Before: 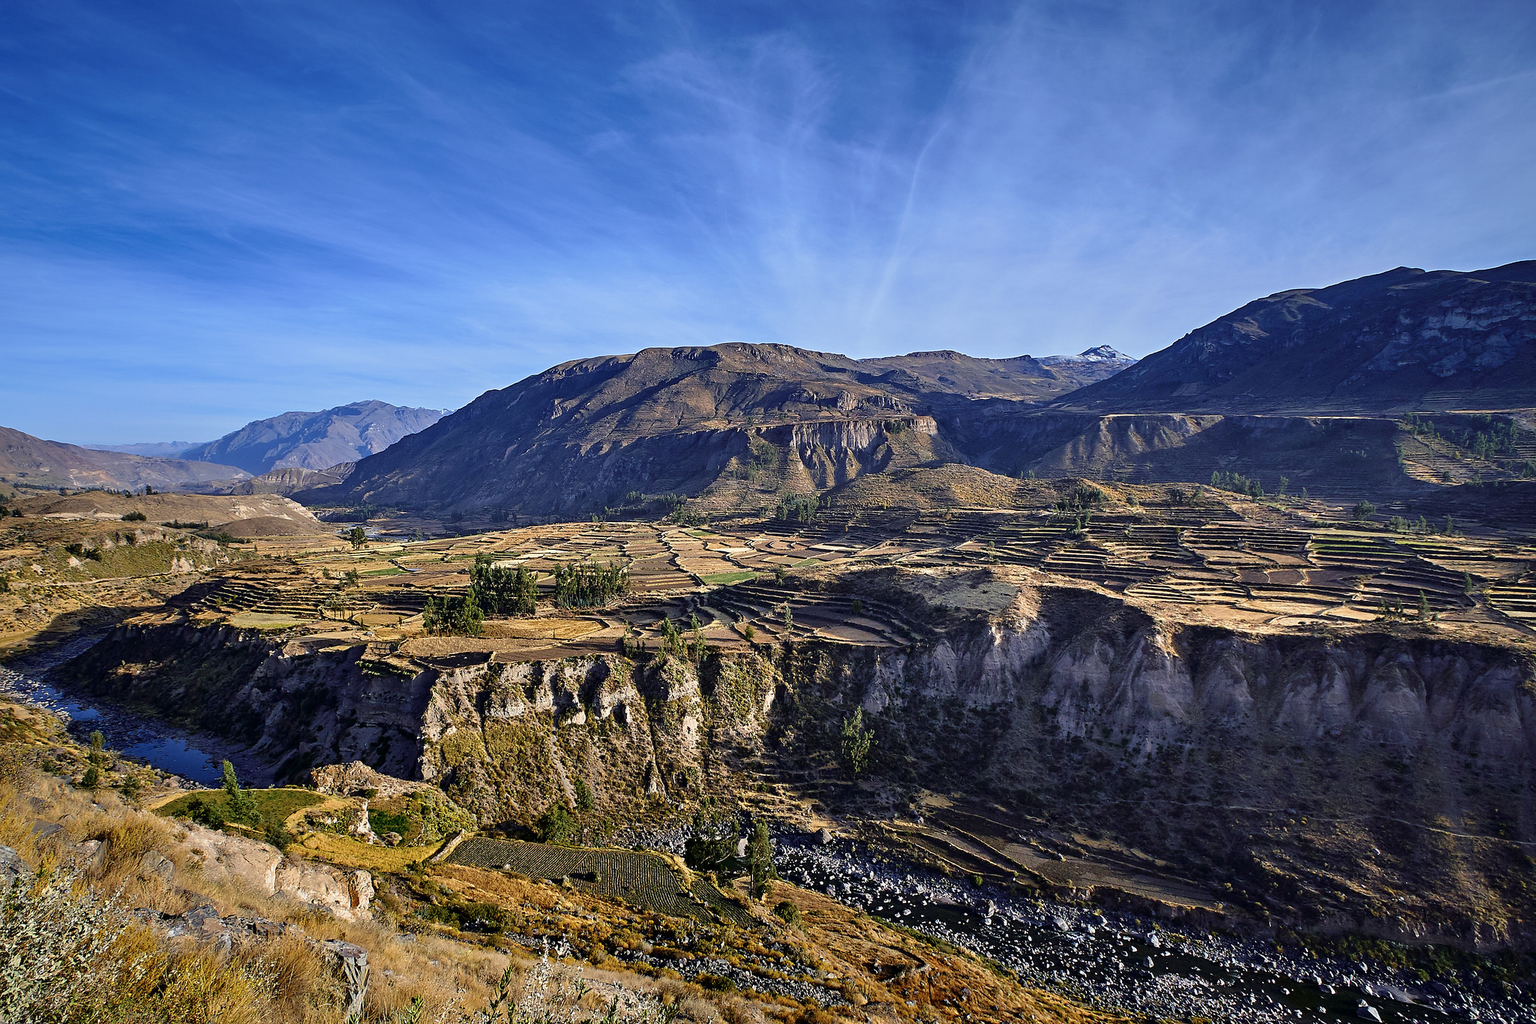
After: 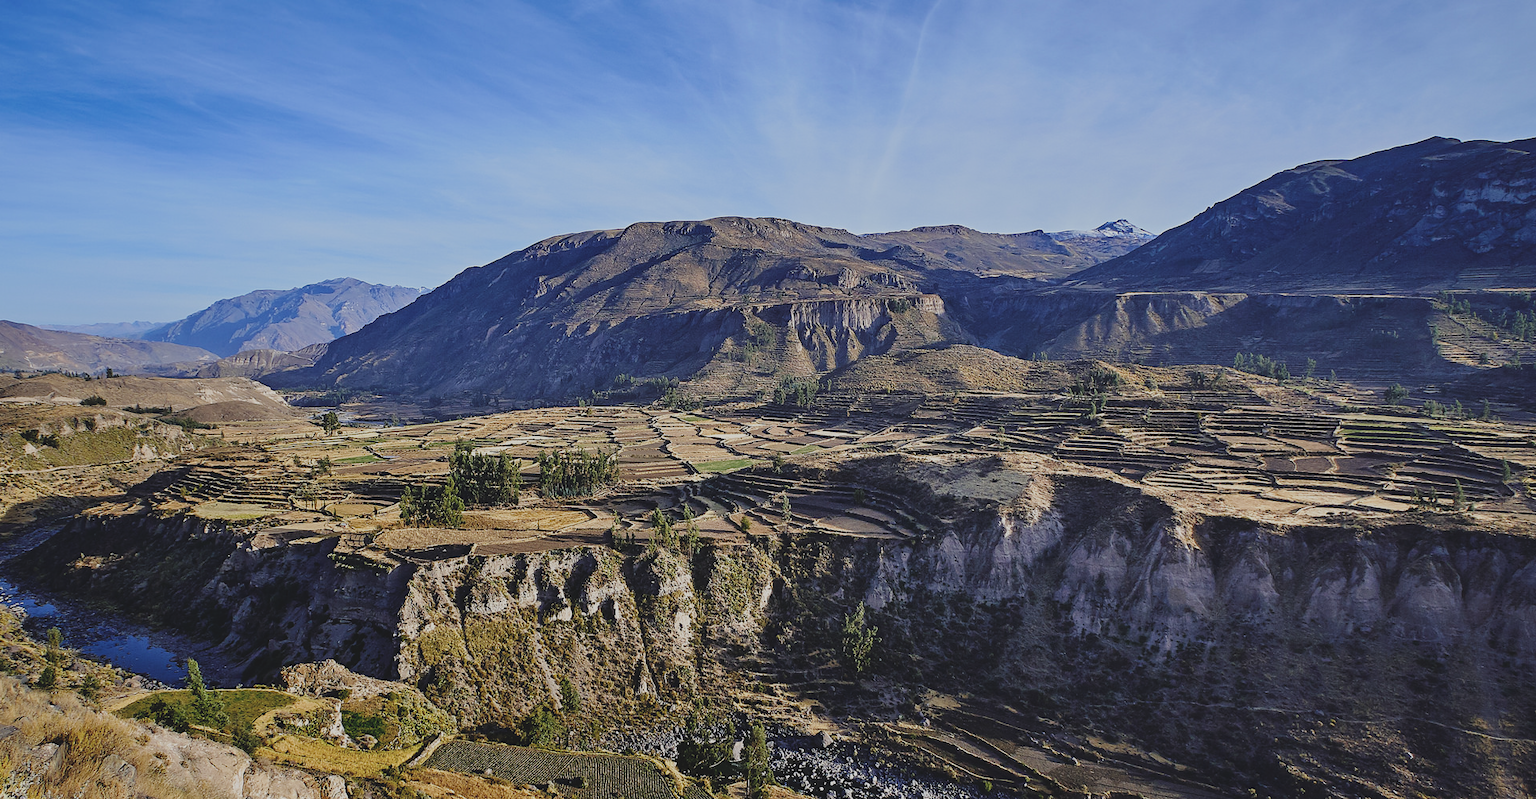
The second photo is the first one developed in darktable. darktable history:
color zones: curves: ch0 [(0.068, 0.464) (0.25, 0.5) (0.48, 0.508) (0.75, 0.536) (0.886, 0.476) (0.967, 0.456)]; ch1 [(0.066, 0.456) (0.25, 0.5) (0.616, 0.508) (0.746, 0.56) (0.934, 0.444)]
filmic rgb: black relative exposure -7.45 EV, white relative exposure 4.87 EV, hardness 3.39, add noise in highlights 0, preserve chrominance no, color science v3 (2019), use custom middle-gray values true, contrast in highlights soft
exposure: black level correction -0.021, exposure -0.034 EV, compensate highlight preservation false
crop and rotate: left 2.981%, top 13.51%, right 2.548%, bottom 12.655%
